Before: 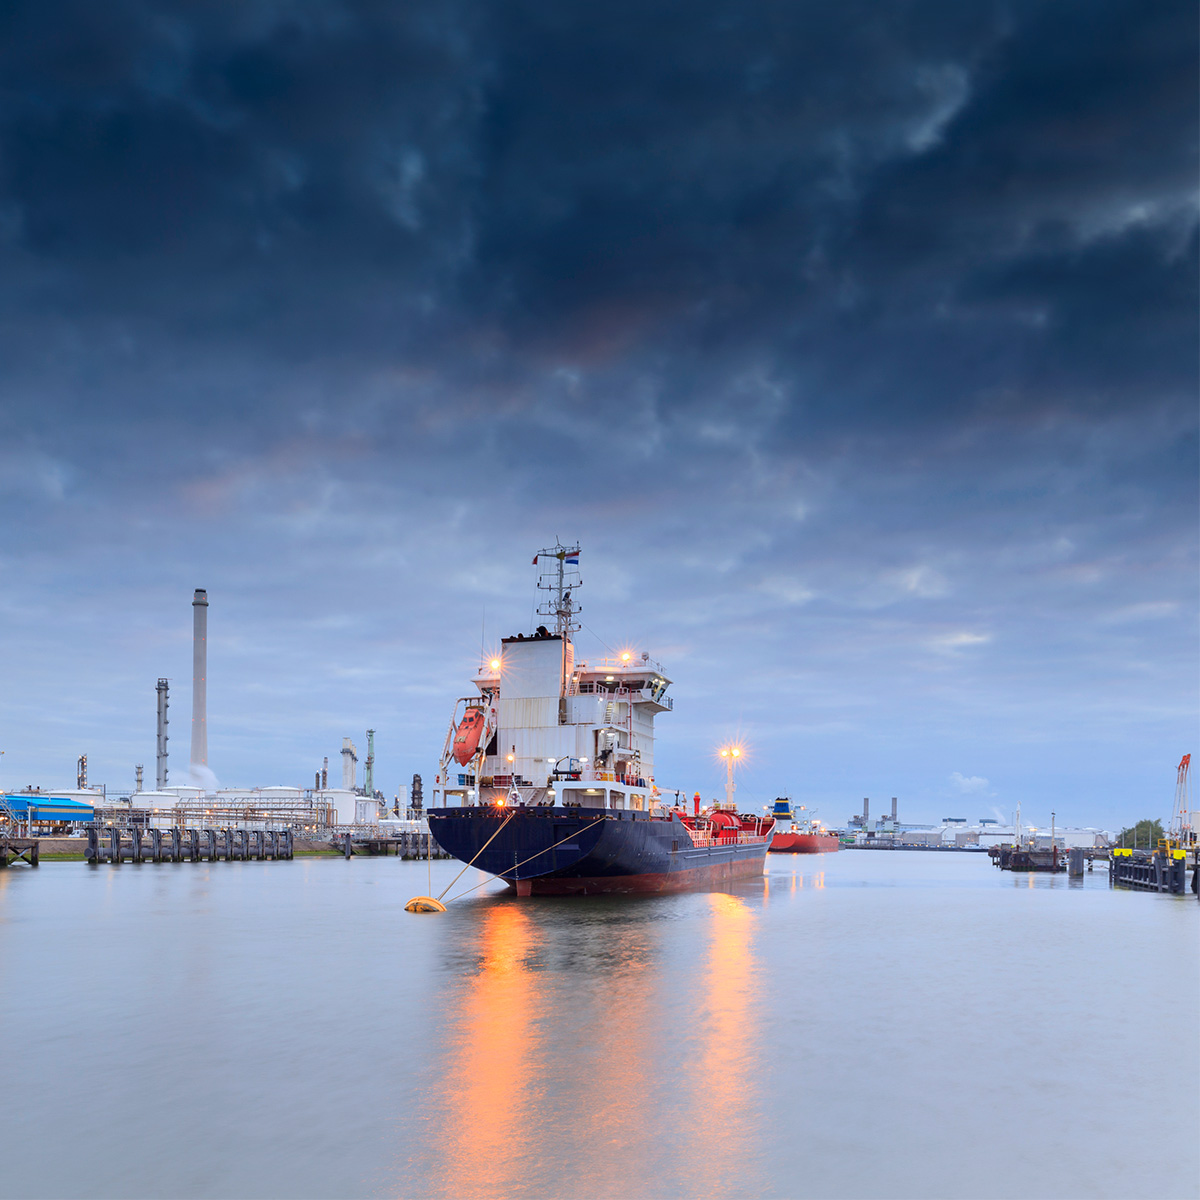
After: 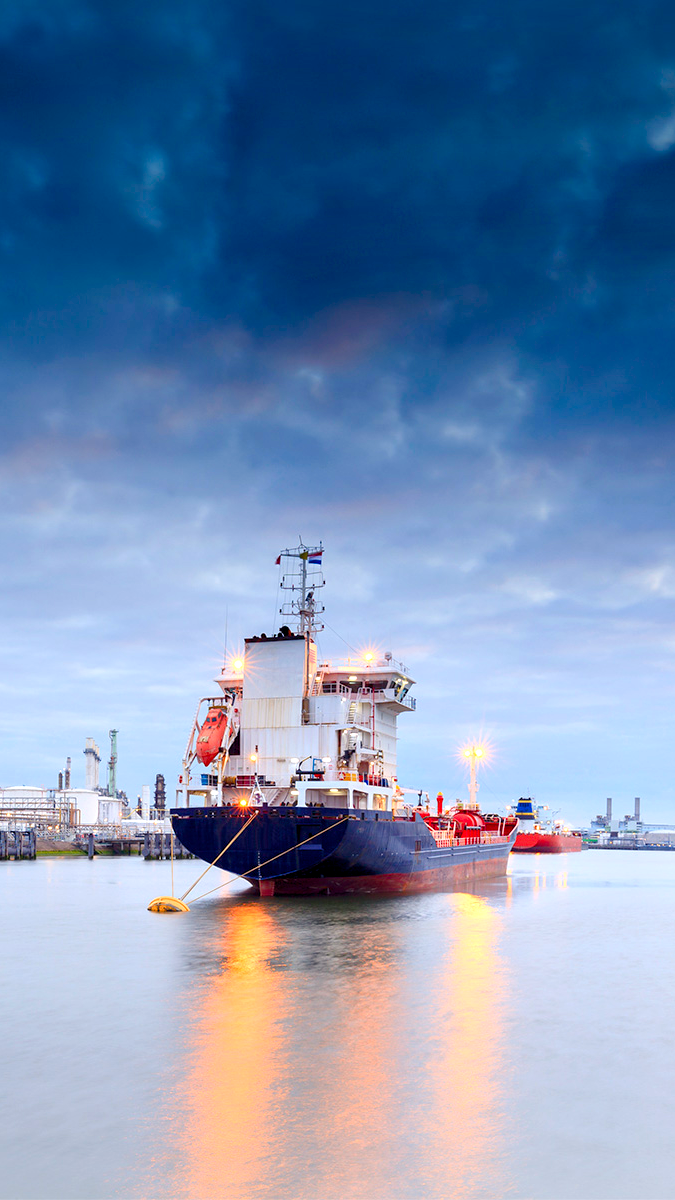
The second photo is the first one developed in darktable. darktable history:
crop: left 21.496%, right 22.254%
color balance rgb: shadows lift › chroma 1%, shadows lift › hue 240.84°, highlights gain › chroma 2%, highlights gain › hue 73.2°, global offset › luminance -0.5%, perceptual saturation grading › global saturation 20%, perceptual saturation grading › highlights -25%, perceptual saturation grading › shadows 50%, global vibrance 15%
exposure: black level correction -0.002, exposure 0.54 EV, compensate highlight preservation false
